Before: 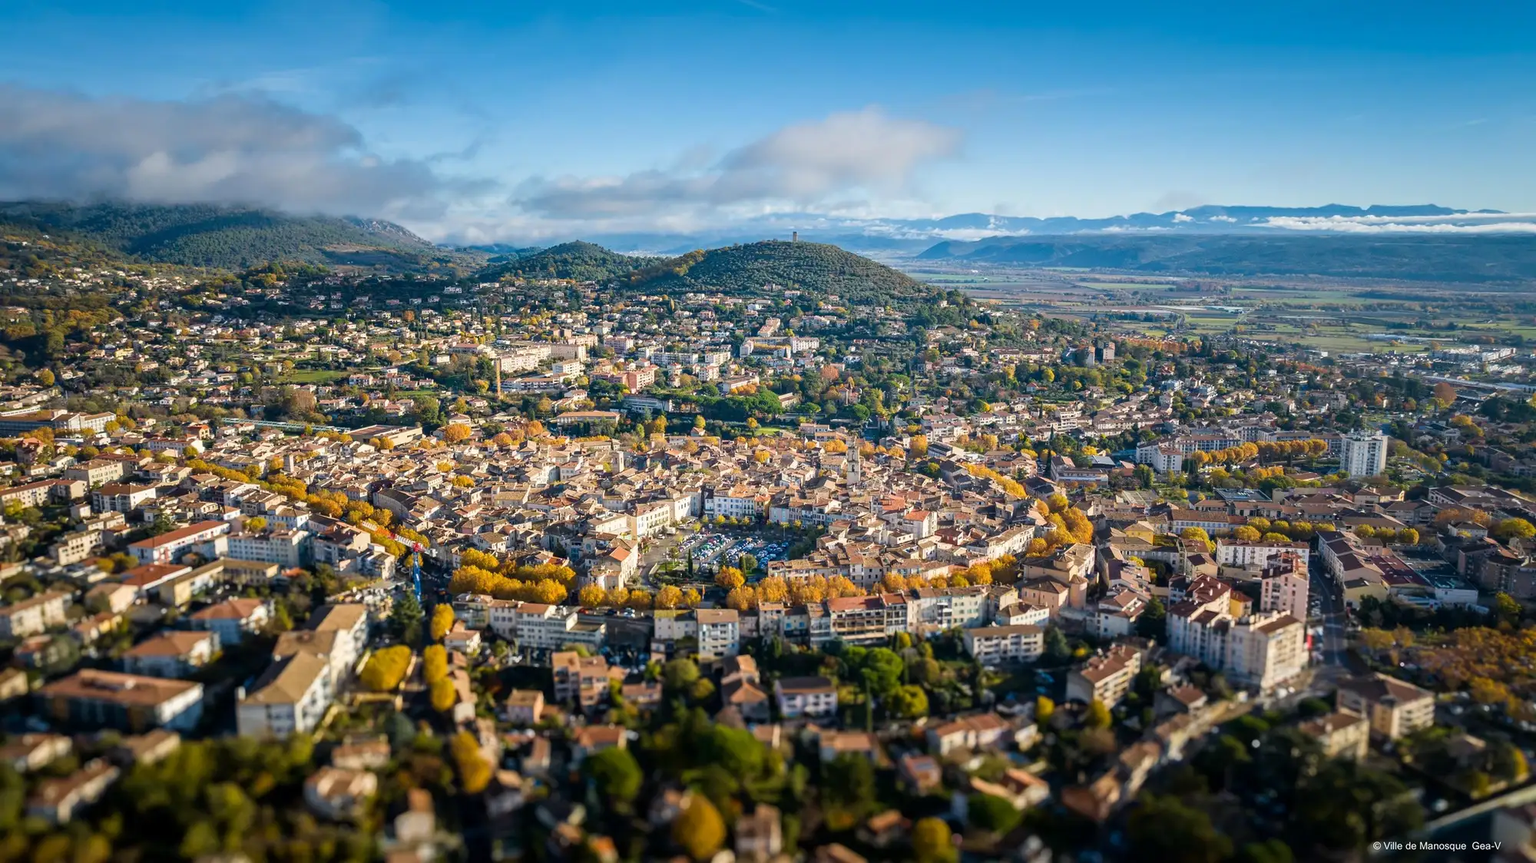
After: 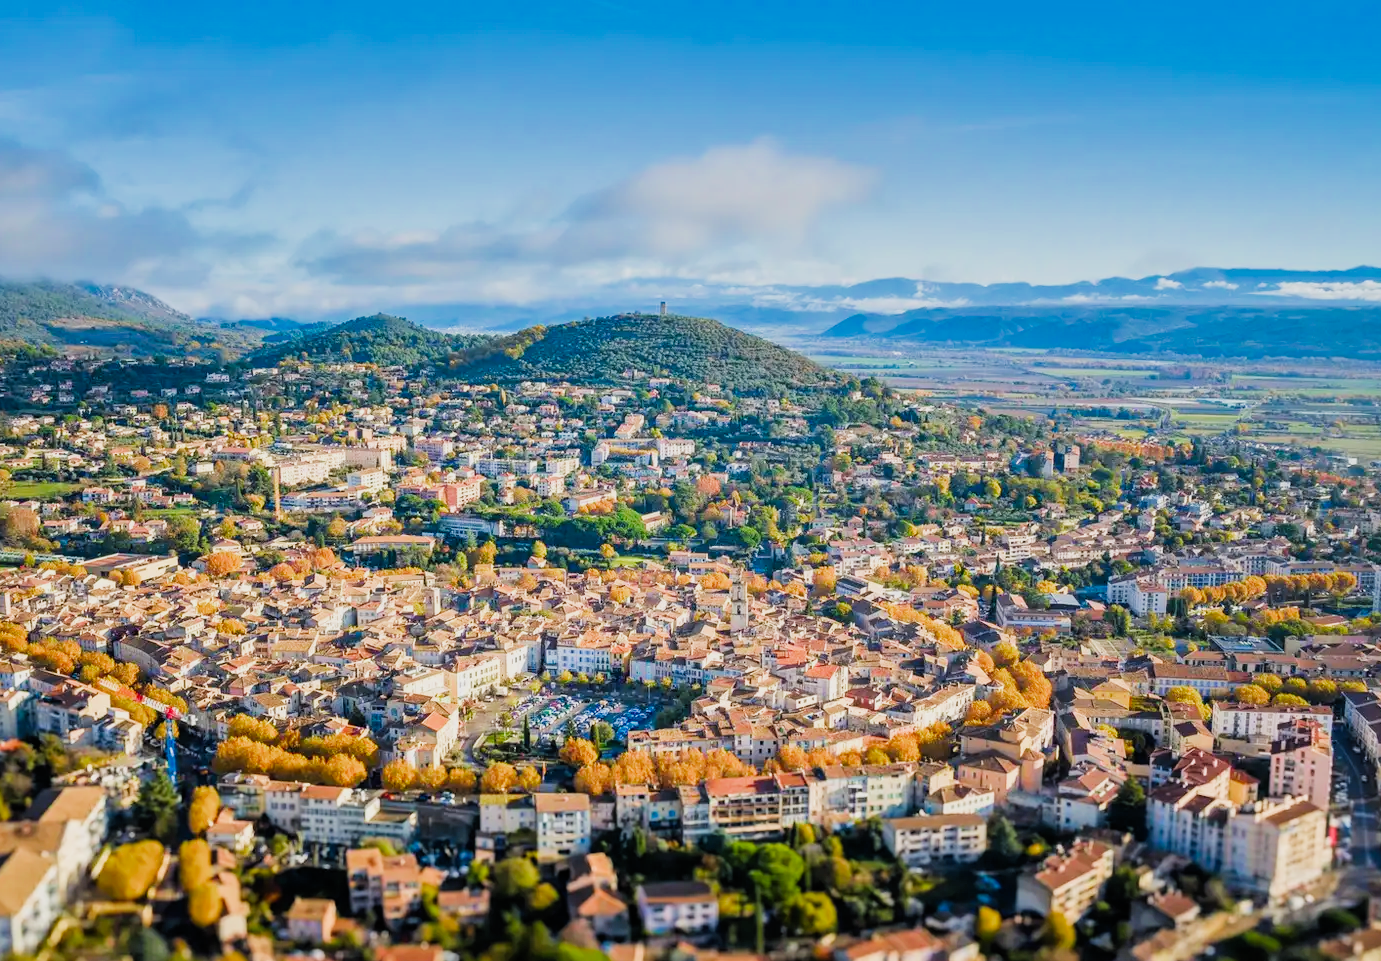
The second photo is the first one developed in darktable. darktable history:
crop: left 18.647%, right 12.286%, bottom 14.461%
shadows and highlights: soften with gaussian
color correction: highlights b* -0.043, saturation 1.36
exposure: black level correction 0, exposure 0.699 EV, compensate highlight preservation false
filmic rgb: black relative exposure -7.65 EV, white relative exposure 4.56 EV, hardness 3.61, add noise in highlights 0, color science v3 (2019), use custom middle-gray values true, contrast in highlights soft
